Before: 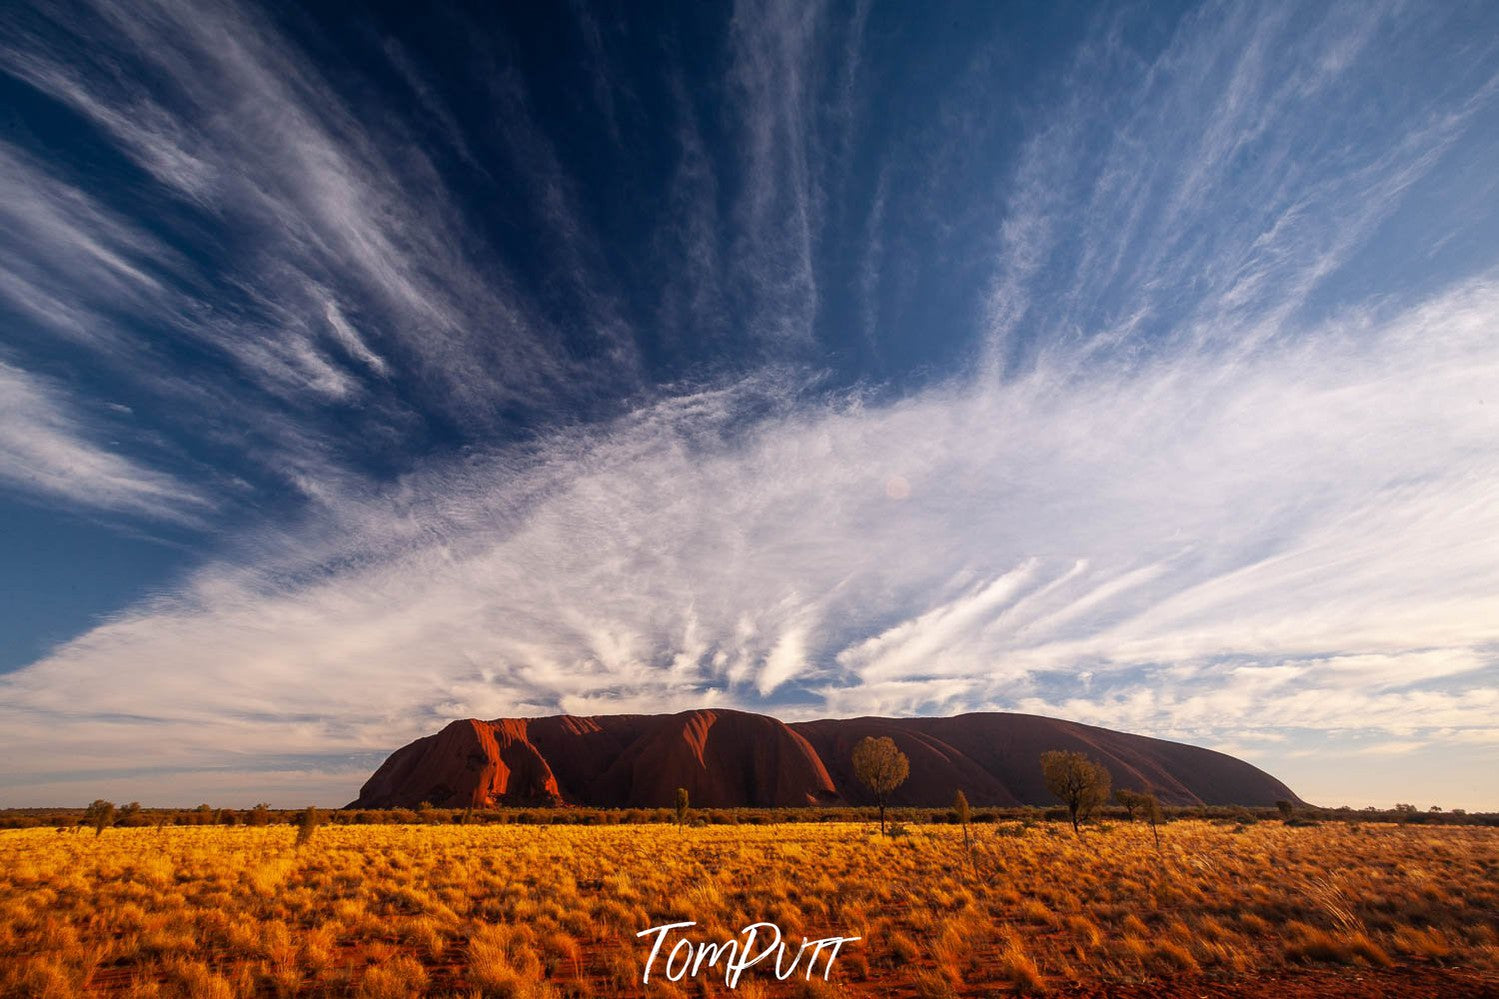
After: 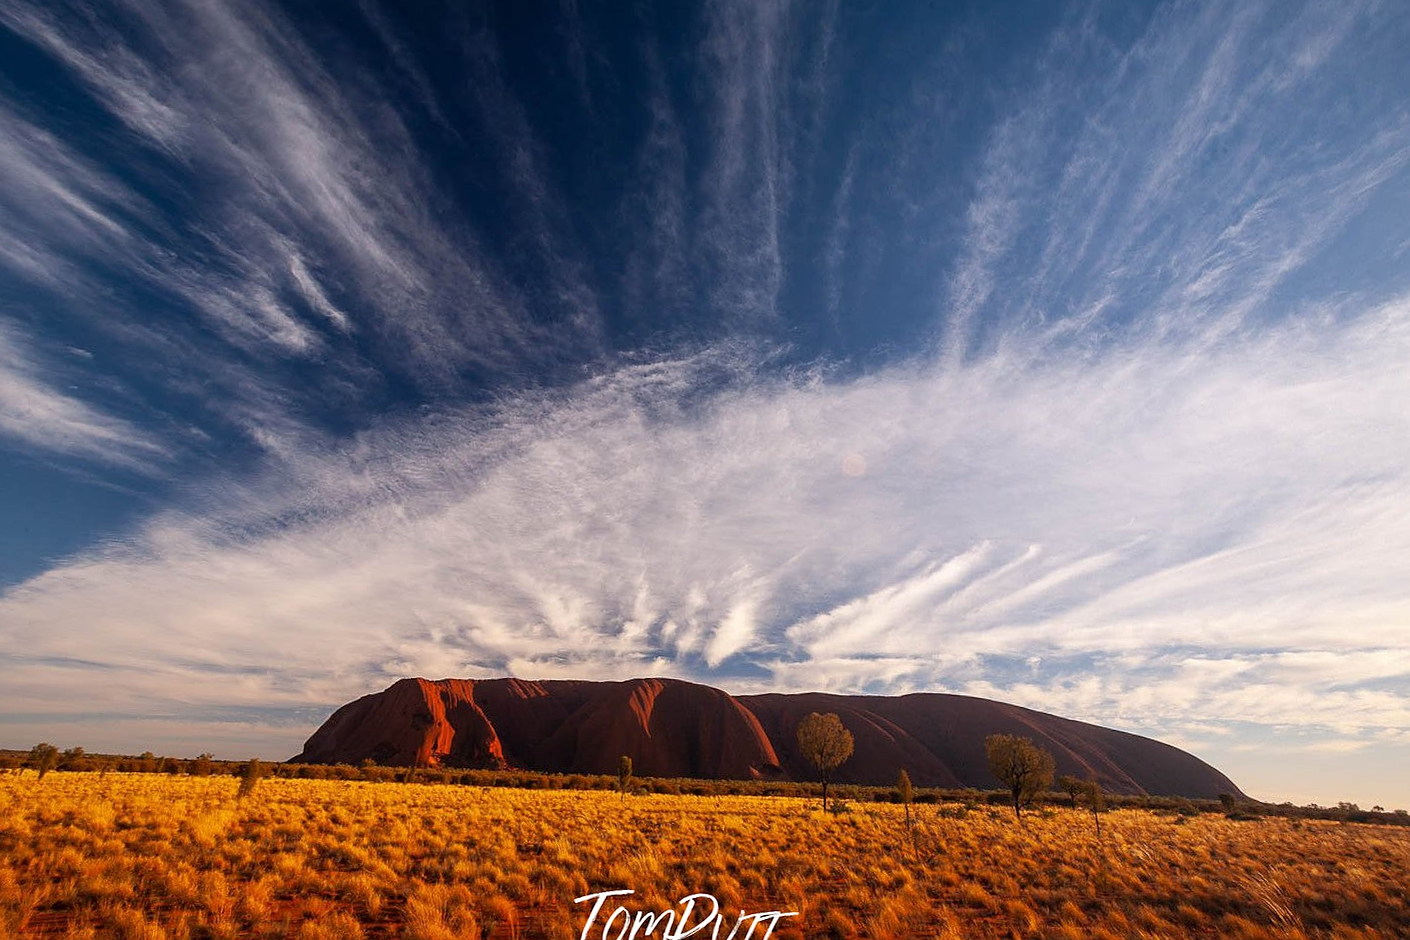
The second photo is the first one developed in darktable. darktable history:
sharpen: radius 1.041
crop and rotate: angle -2.42°
